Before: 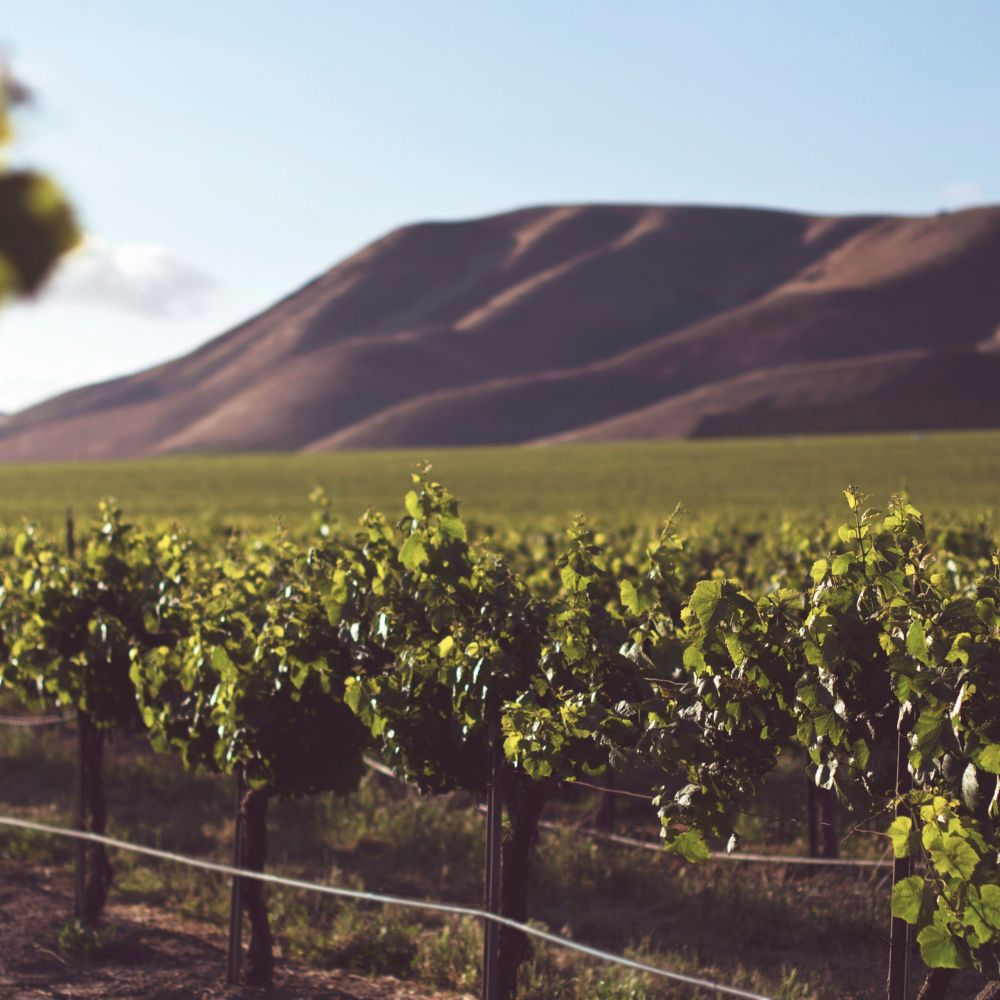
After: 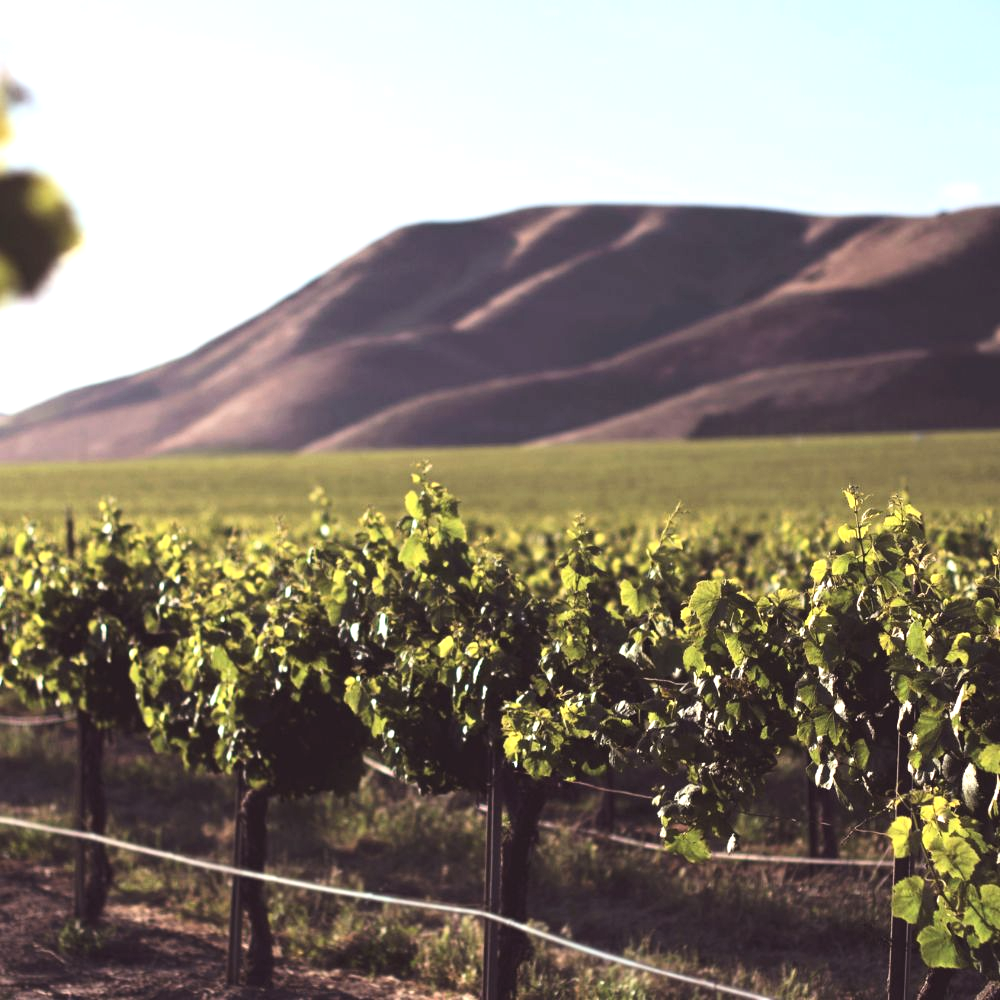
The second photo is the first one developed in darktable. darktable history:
exposure: exposure 0.299 EV, compensate exposure bias true, compensate highlight preservation false
levels: levels [0.062, 0.494, 0.925]
tone curve: curves: ch0 [(0.016, 0.023) (0.248, 0.252) (0.732, 0.797) (1, 1)], color space Lab, independent channels, preserve colors none
